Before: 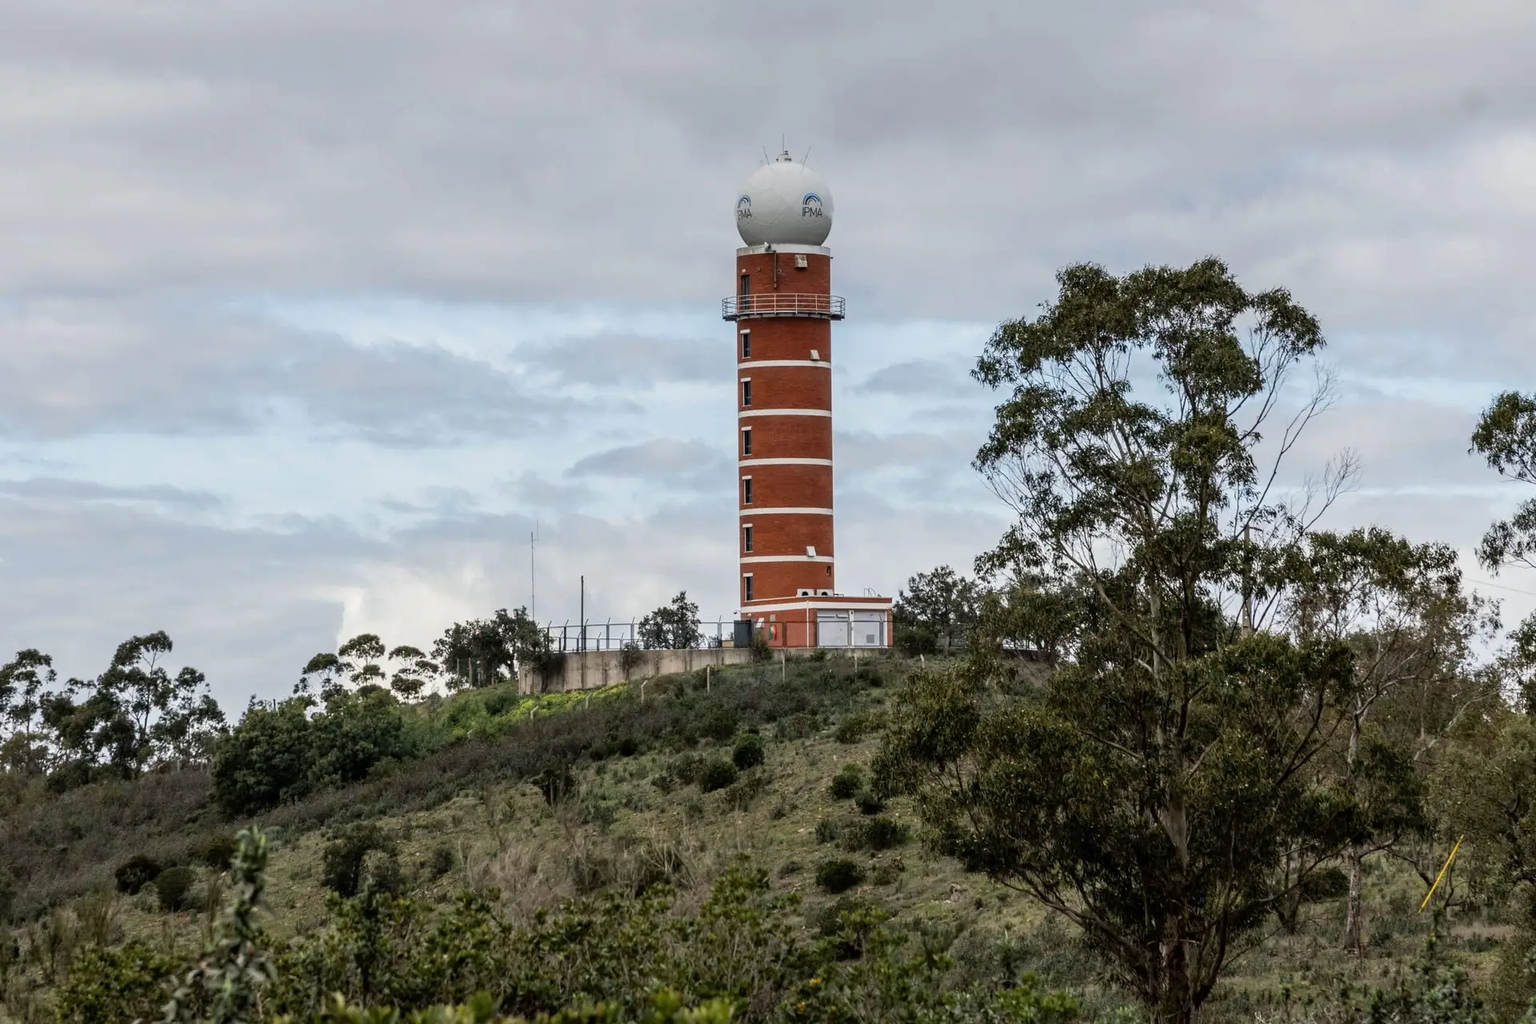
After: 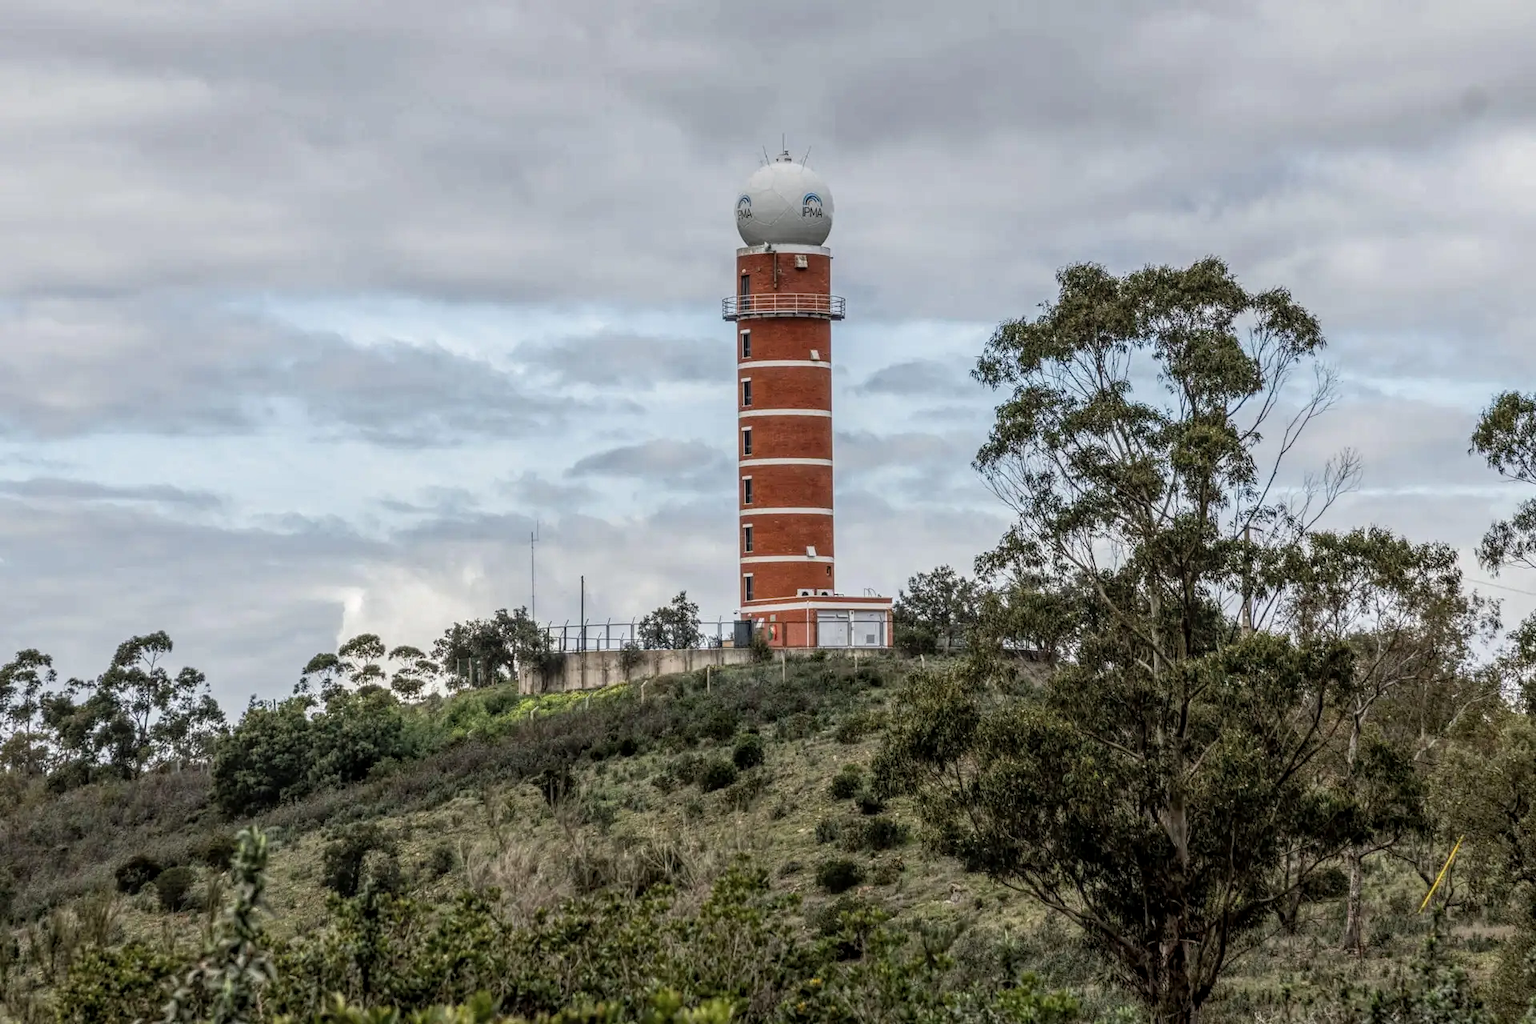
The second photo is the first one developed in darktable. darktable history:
local contrast: highlights 75%, shadows 55%, detail 176%, midtone range 0.209
